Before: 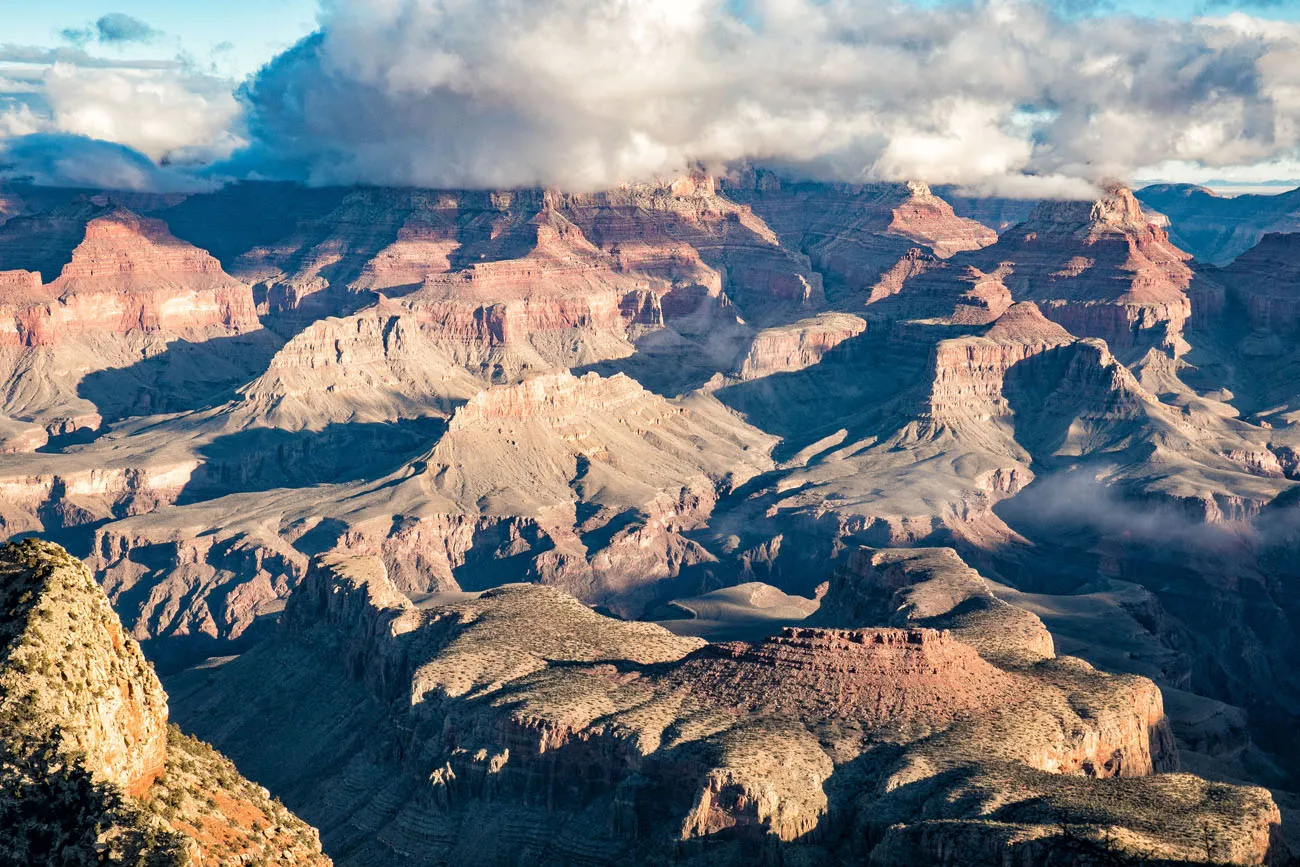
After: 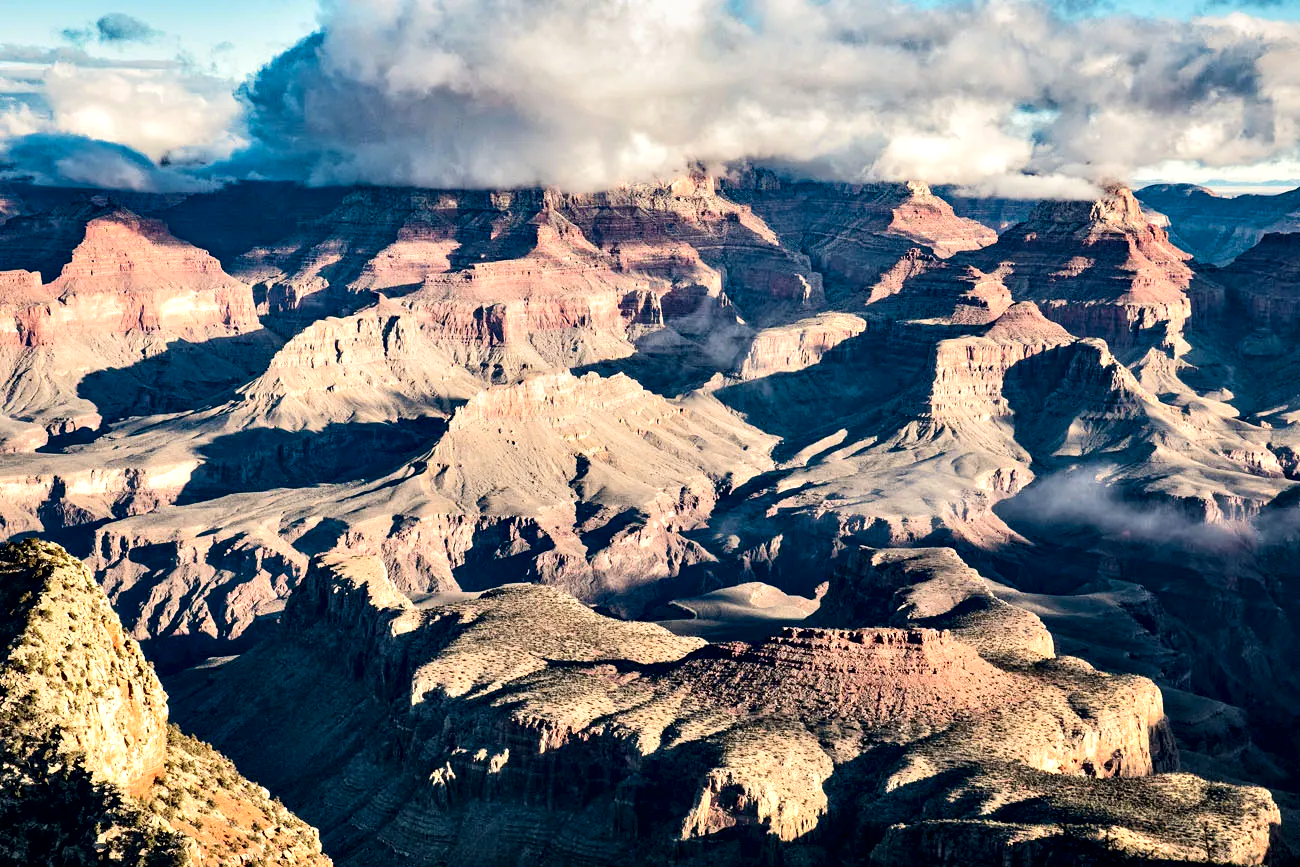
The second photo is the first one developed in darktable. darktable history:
exposure: exposure -0.255 EV, compensate highlight preservation false
contrast equalizer: octaves 7, y [[0.6 ×6], [0.55 ×6], [0 ×6], [0 ×6], [0 ×6]]
tone curve: curves: ch0 [(0, 0) (0.003, 0.014) (0.011, 0.019) (0.025, 0.026) (0.044, 0.037) (0.069, 0.053) (0.1, 0.083) (0.136, 0.121) (0.177, 0.163) (0.224, 0.22) (0.277, 0.281) (0.335, 0.354) (0.399, 0.436) (0.468, 0.526) (0.543, 0.612) (0.623, 0.706) (0.709, 0.79) (0.801, 0.858) (0.898, 0.925) (1, 1)], color space Lab, independent channels, preserve colors none
